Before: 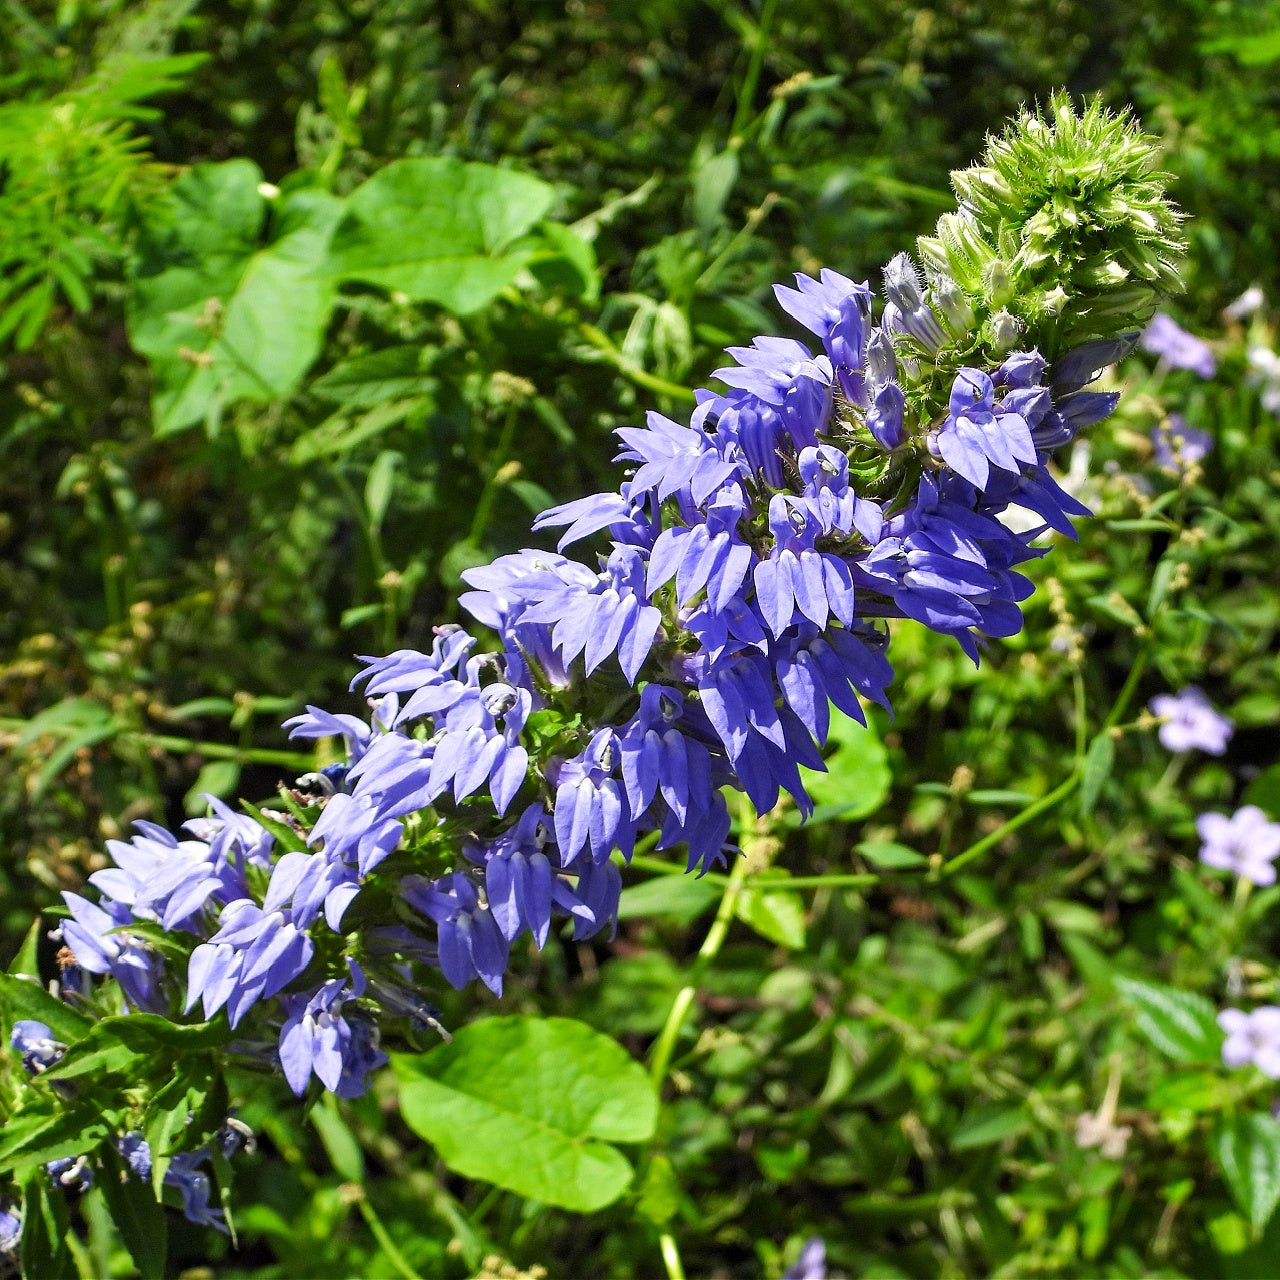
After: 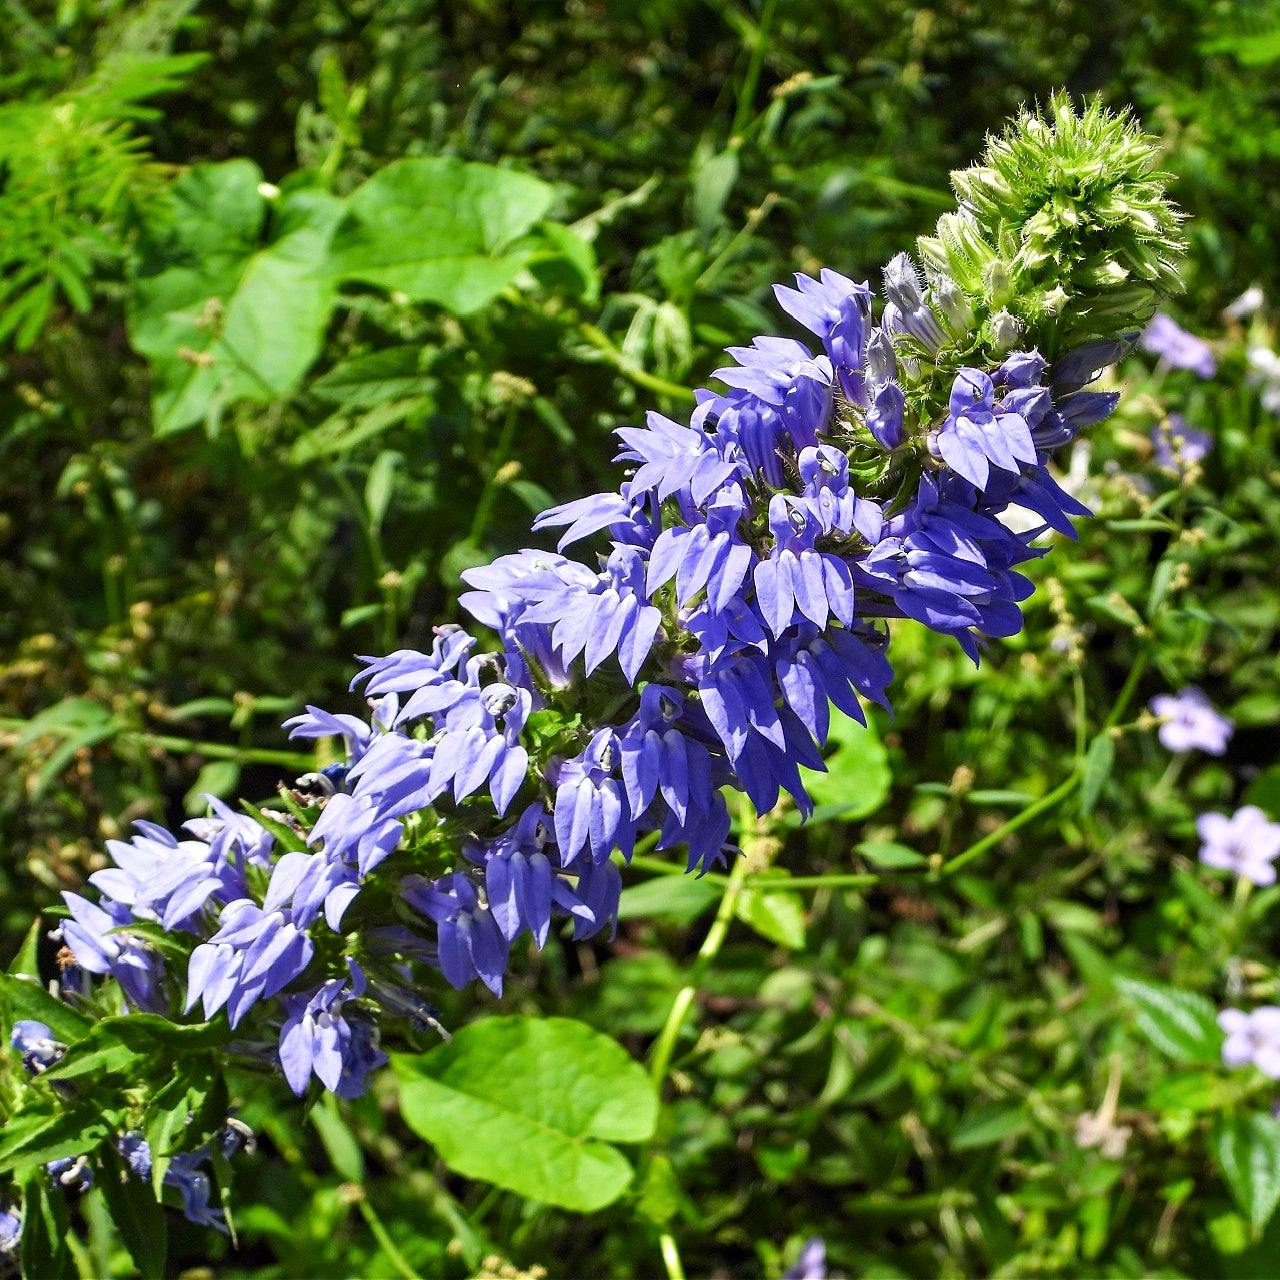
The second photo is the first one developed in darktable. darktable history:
shadows and highlights: shadows -29.42, highlights 30.68, shadows color adjustment 97.68%
